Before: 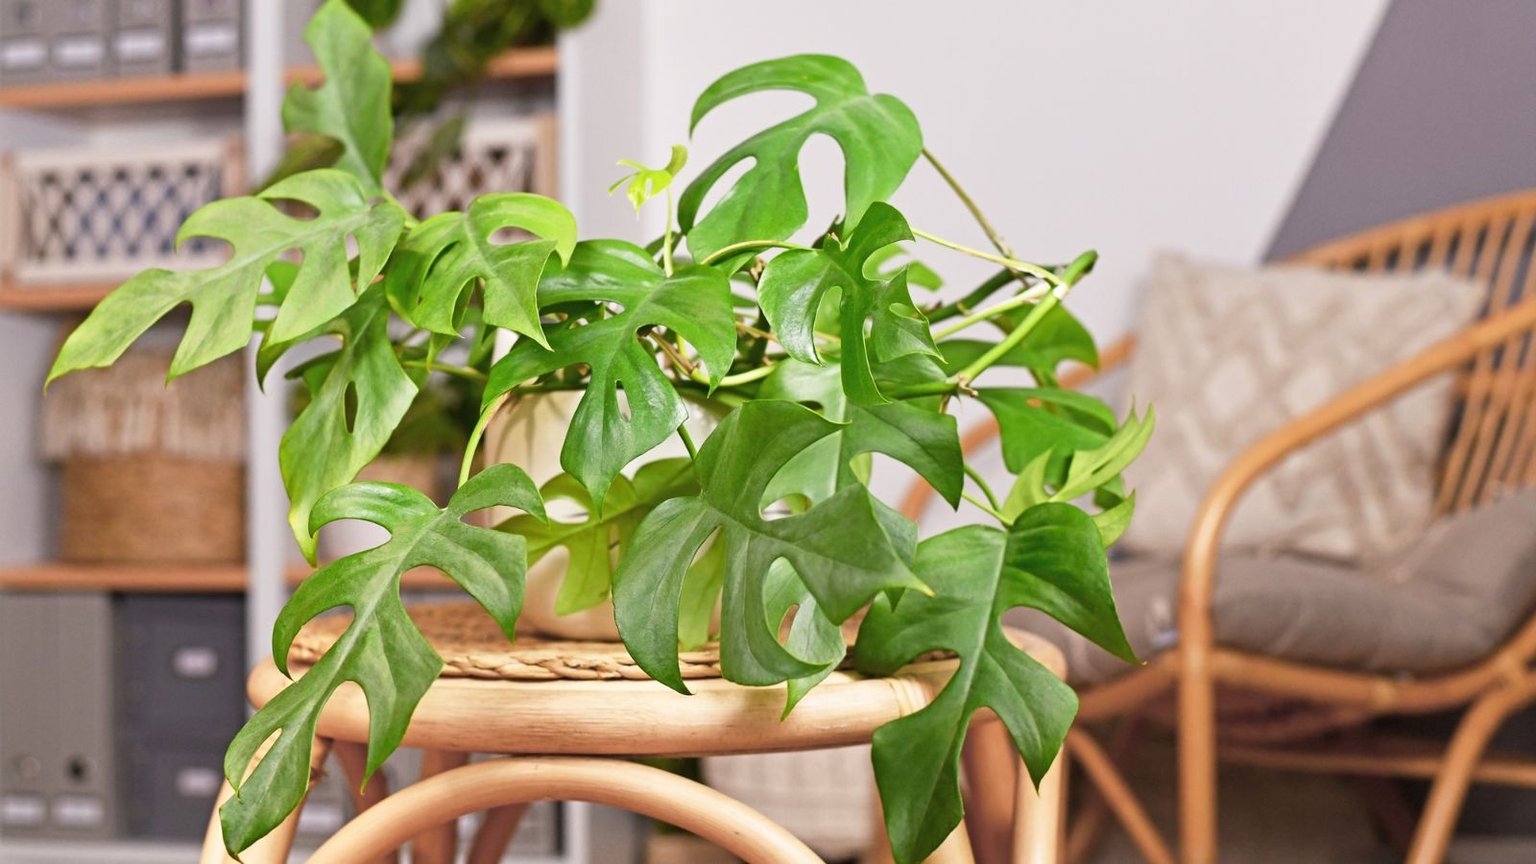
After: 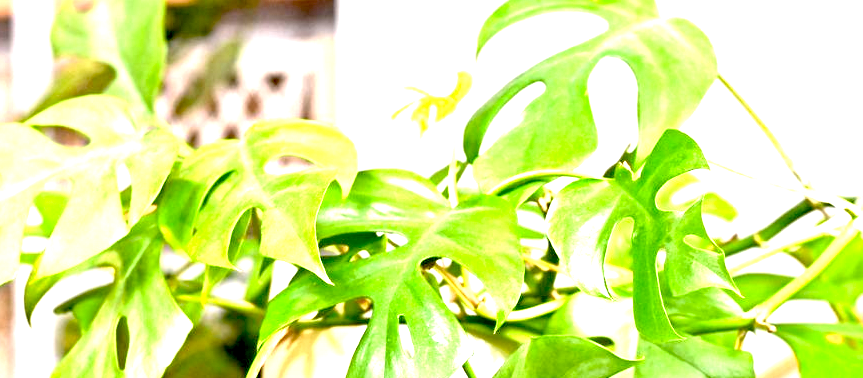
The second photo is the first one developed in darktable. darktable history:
crop: left 15.201%, top 9.082%, right 30.855%, bottom 48.841%
exposure: black level correction 0.016, exposure 1.776 EV, compensate exposure bias true, compensate highlight preservation false
